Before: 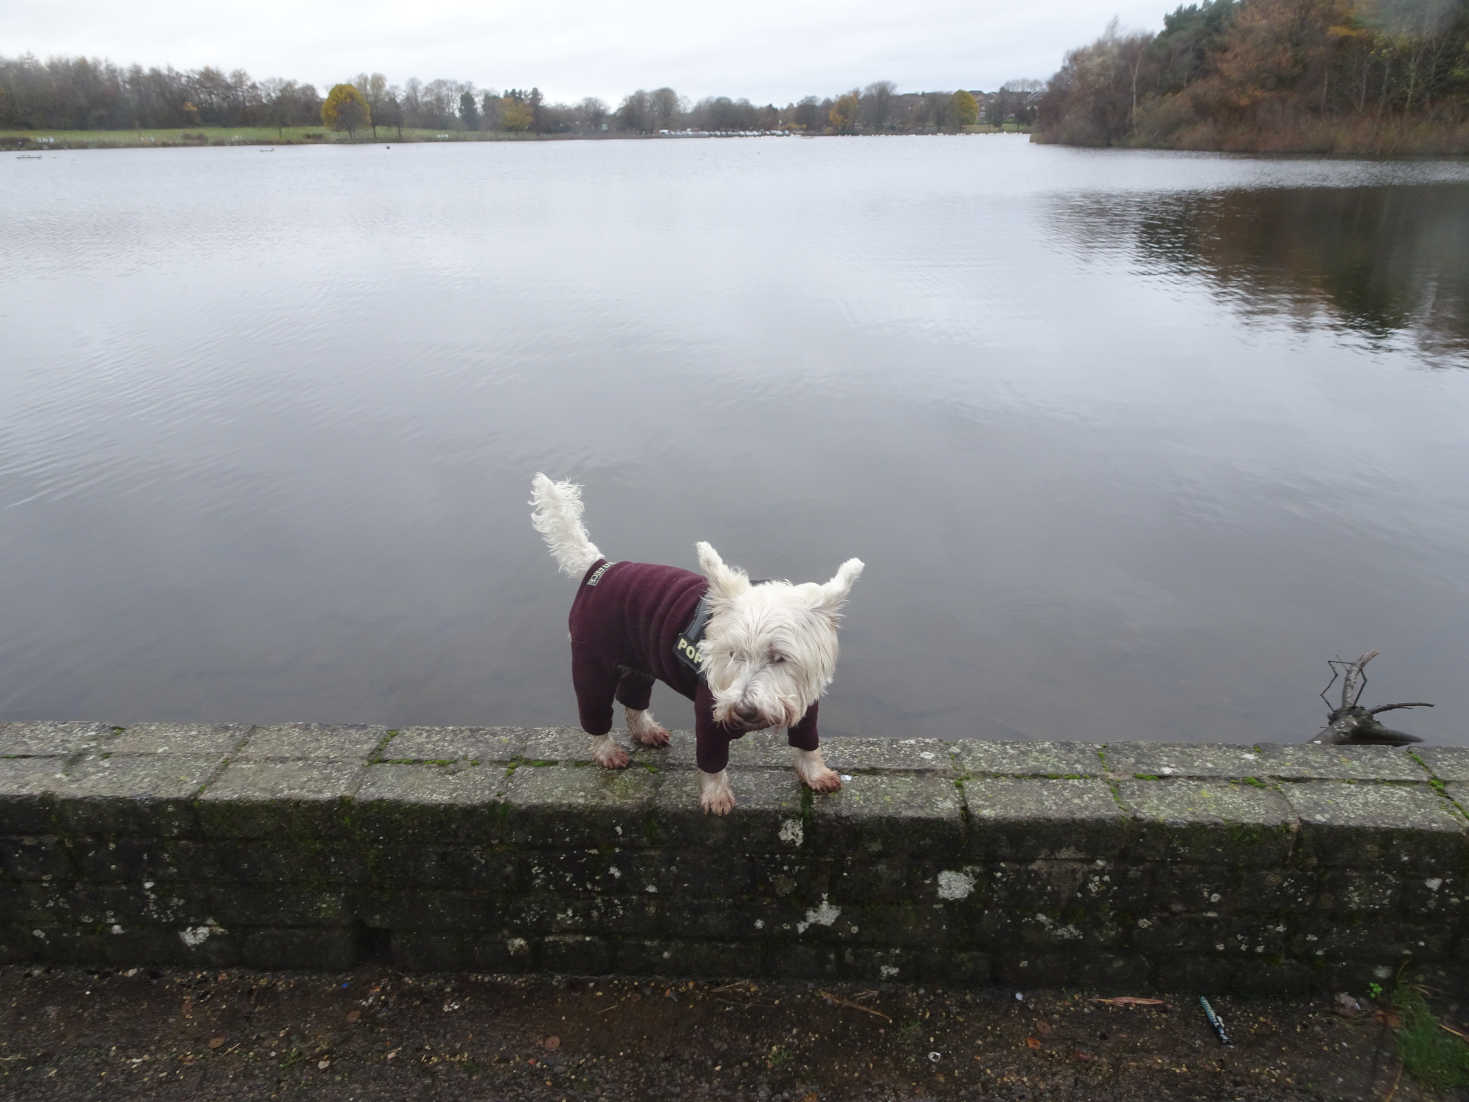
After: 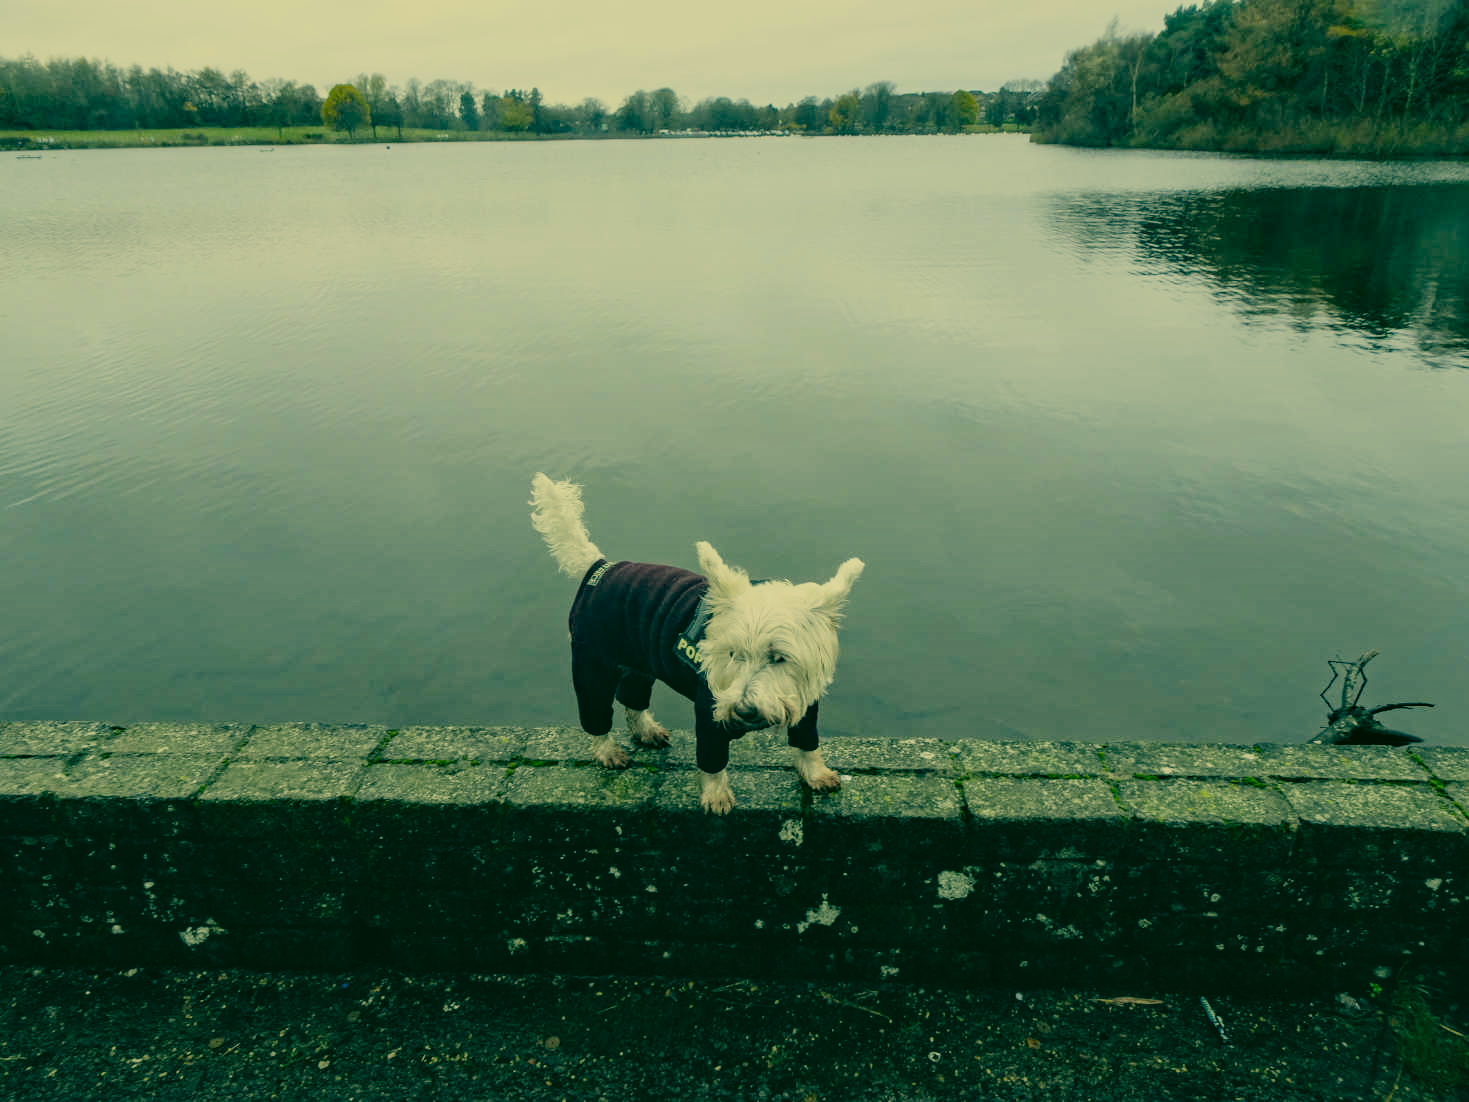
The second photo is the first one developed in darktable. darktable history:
local contrast: on, module defaults
filmic rgb: black relative exposure -7.15 EV, white relative exposure 5.36 EV, hardness 3.02, color science v6 (2022)
haze removal: strength 0.29, distance 0.25, compatibility mode true, adaptive false
color correction: highlights a* 1.83, highlights b* 34.02, shadows a* -36.68, shadows b* -5.48
